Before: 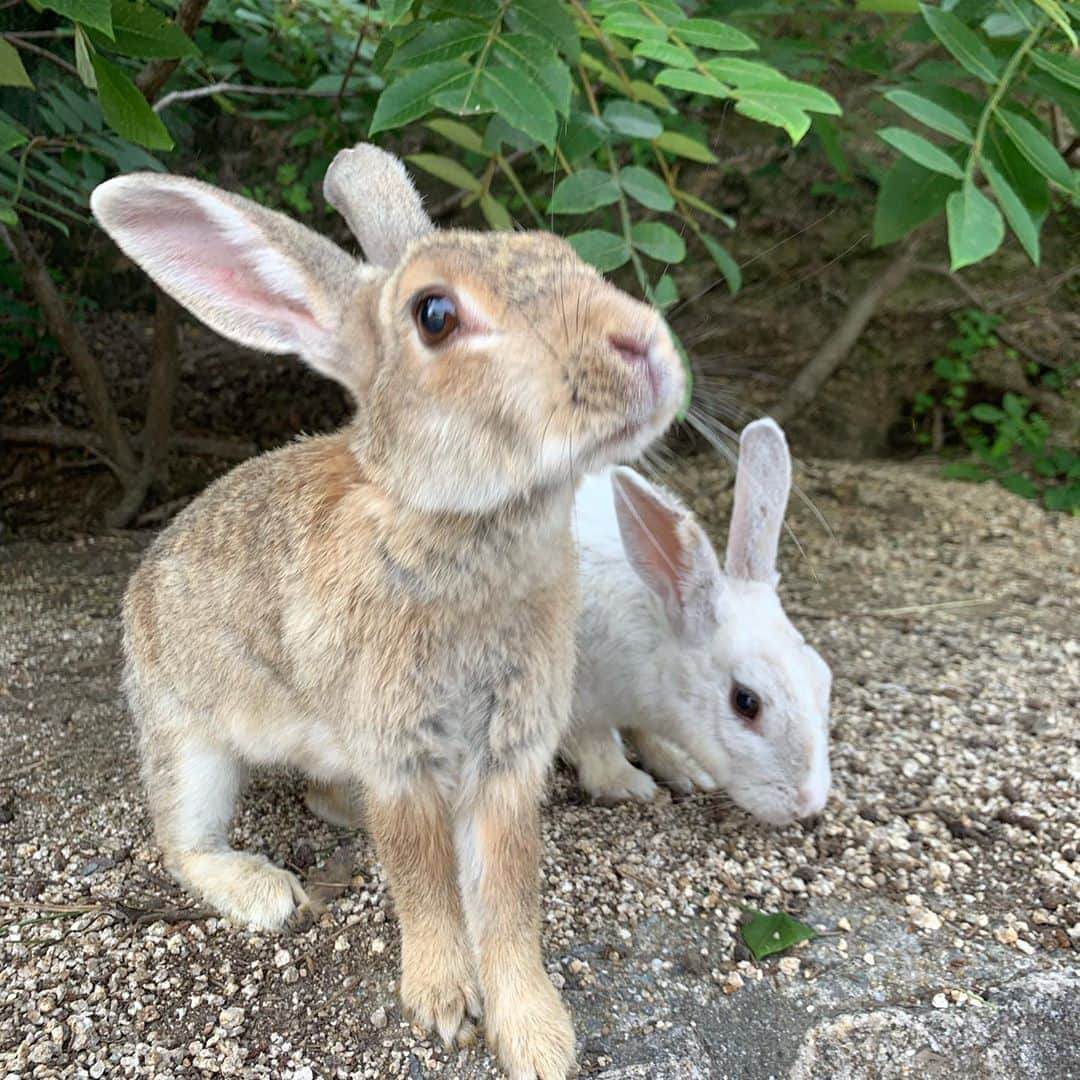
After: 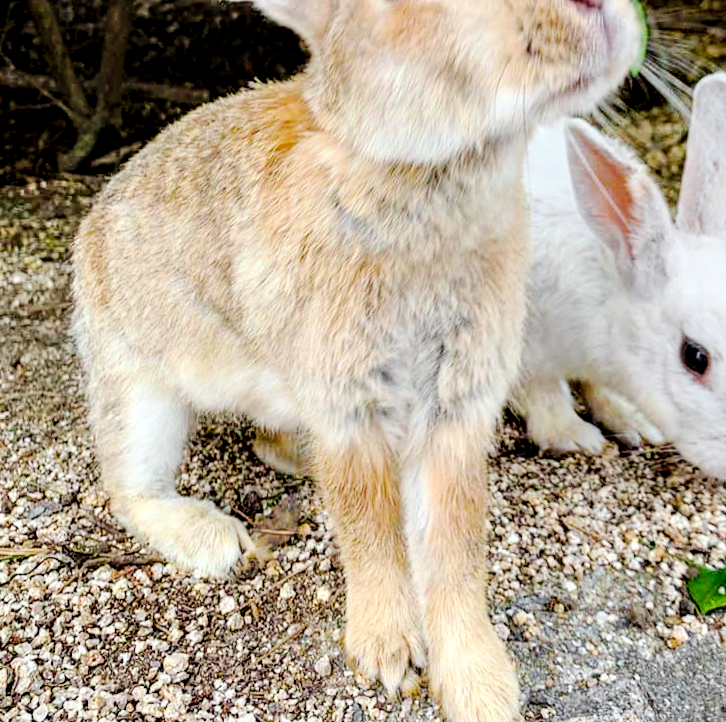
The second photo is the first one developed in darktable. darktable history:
exposure: exposure 0.57 EV, compensate highlight preservation false
crop and rotate: angle -0.956°, left 3.691%, top 32.034%, right 27.933%
color zones: curves: ch1 [(0.25, 0.61) (0.75, 0.248)]
local contrast: highlights 60%, shadows 59%, detail 160%
tone curve: curves: ch0 [(0, 0) (0.003, 0.009) (0.011, 0.013) (0.025, 0.022) (0.044, 0.039) (0.069, 0.055) (0.1, 0.077) (0.136, 0.113) (0.177, 0.158) (0.224, 0.213) (0.277, 0.289) (0.335, 0.367) (0.399, 0.451) (0.468, 0.532) (0.543, 0.615) (0.623, 0.696) (0.709, 0.755) (0.801, 0.818) (0.898, 0.893) (1, 1)], preserve colors none
filmic rgb: black relative exposure -5.1 EV, white relative exposure 3.99 EV, hardness 2.9, contrast 1.199
color balance rgb: power › chroma 0.321%, power › hue 23.32°, linear chroma grading › global chroma 14.78%, perceptual saturation grading › global saturation 30.811%, global vibrance 9.395%
